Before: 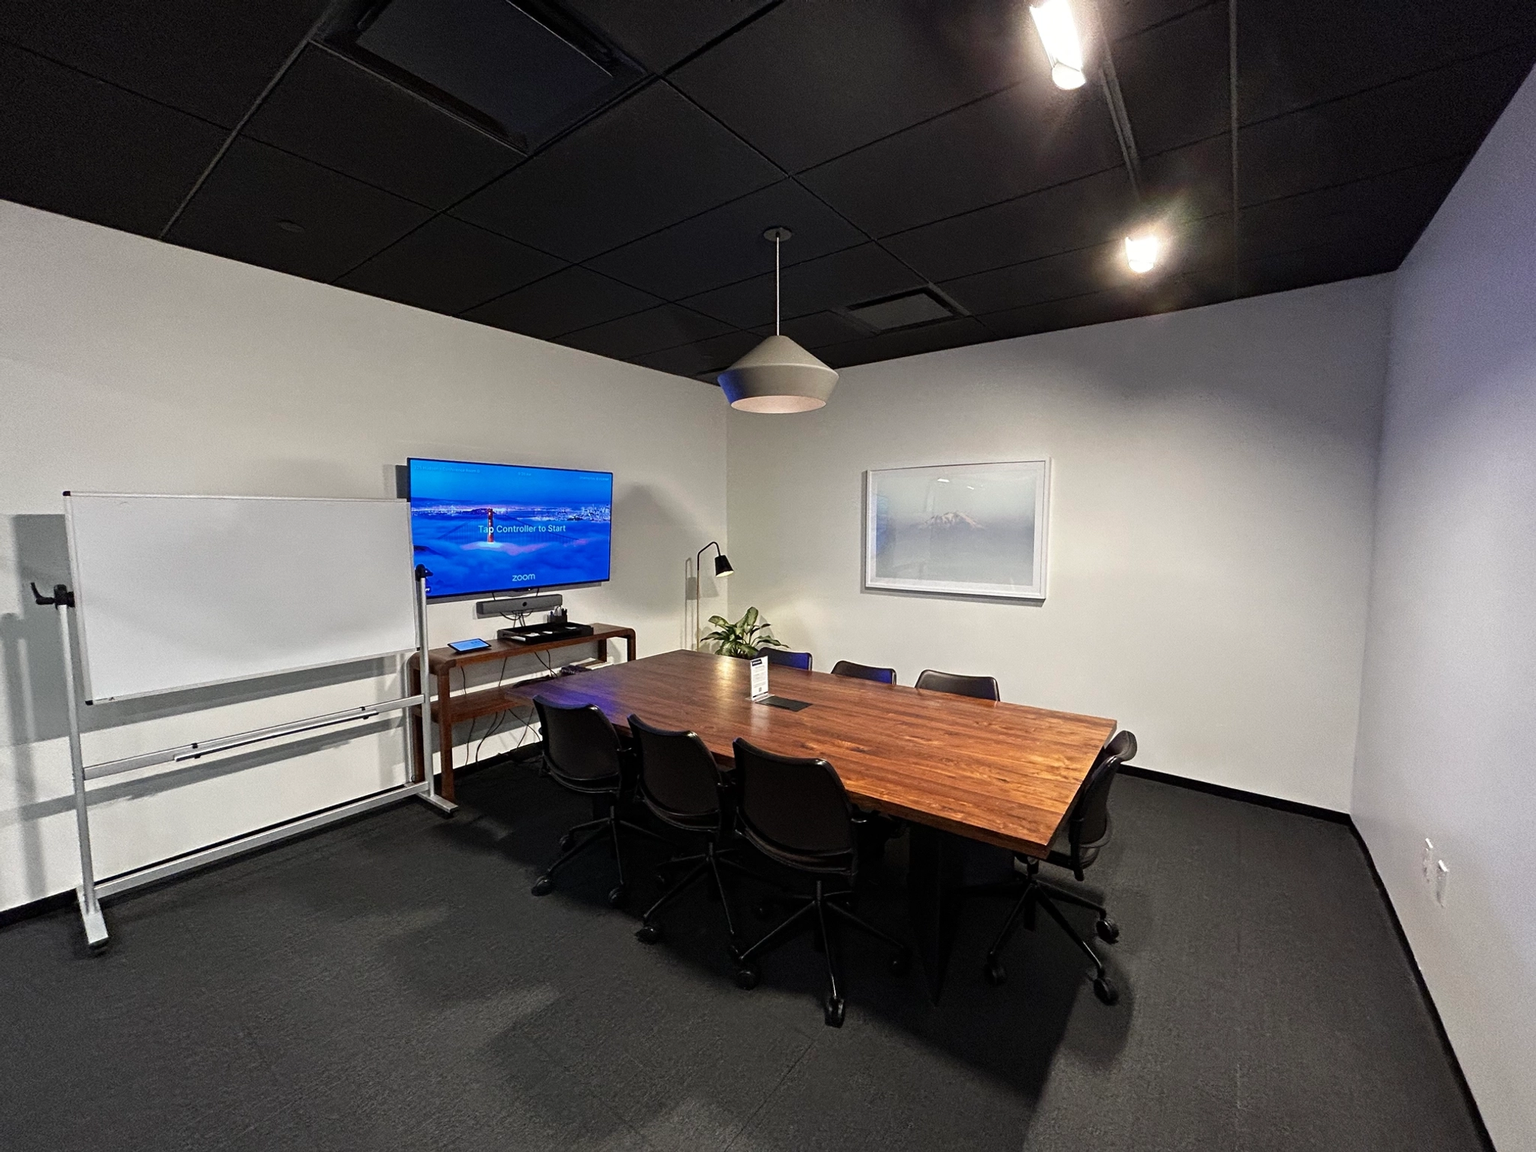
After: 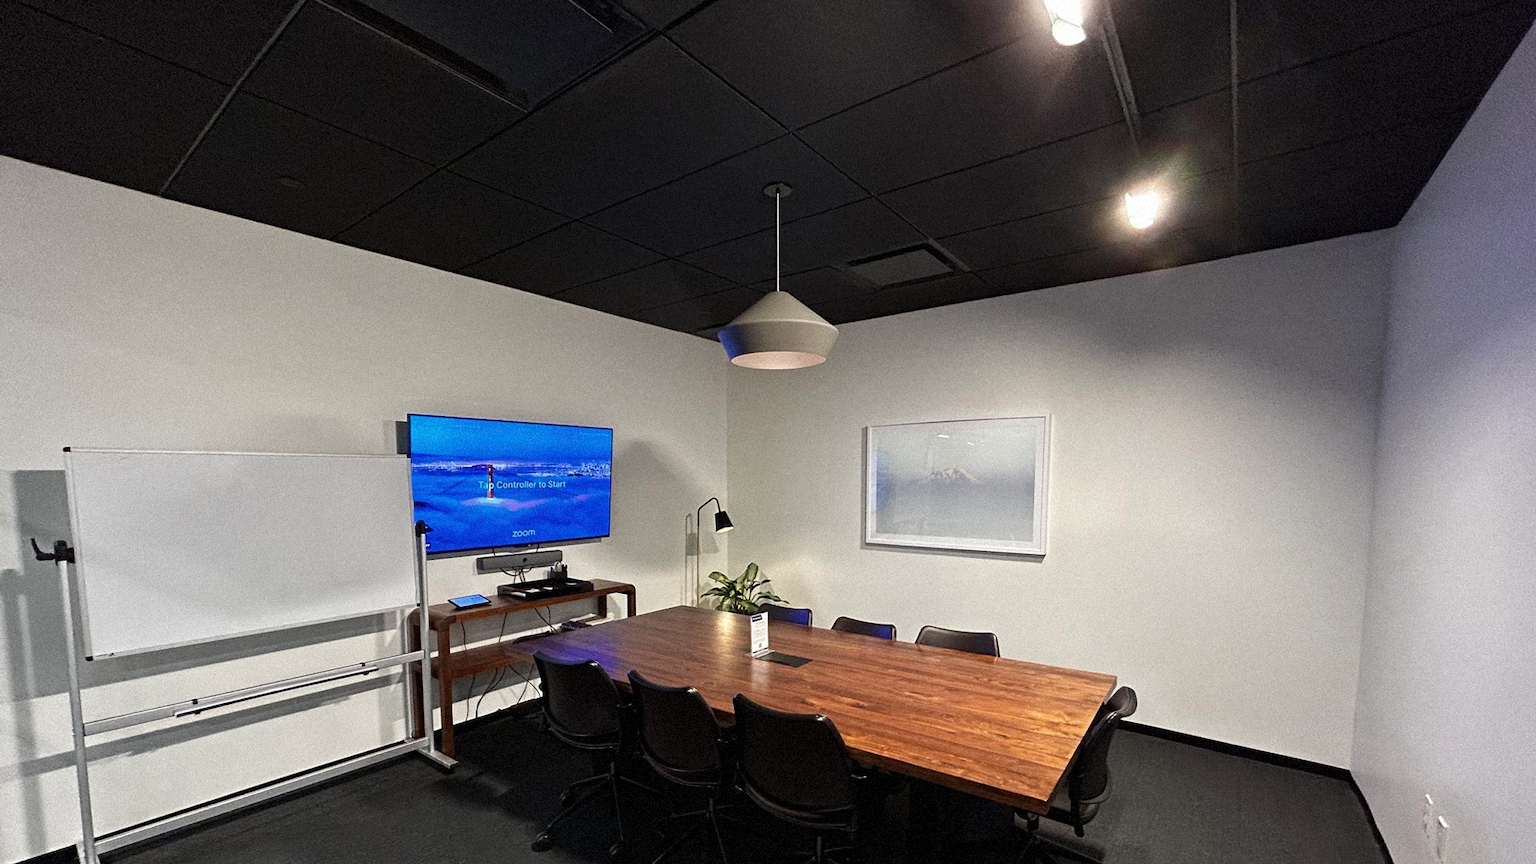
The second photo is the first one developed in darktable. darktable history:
crop: top 3.857%, bottom 21.132%
grain: mid-tones bias 0%
